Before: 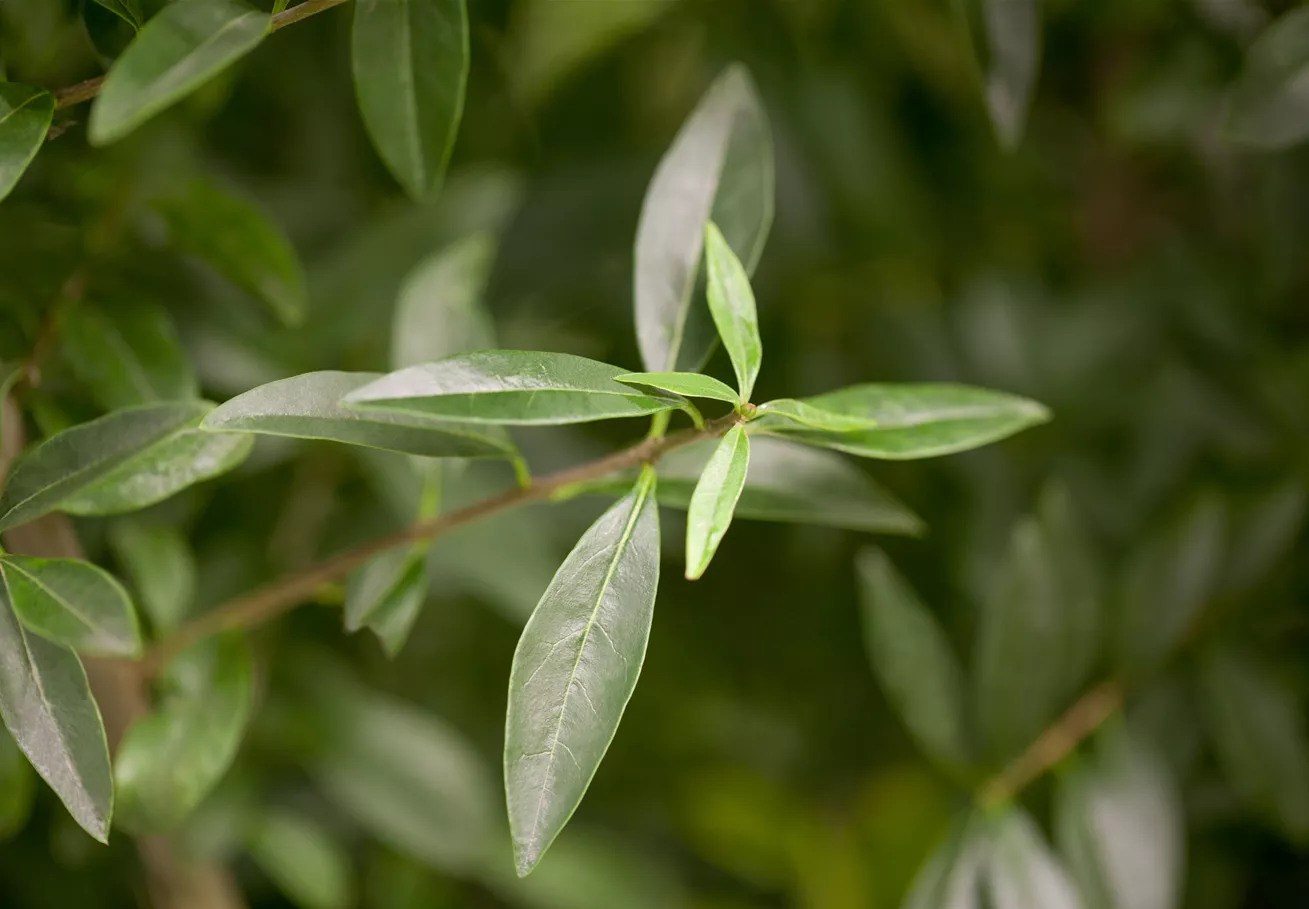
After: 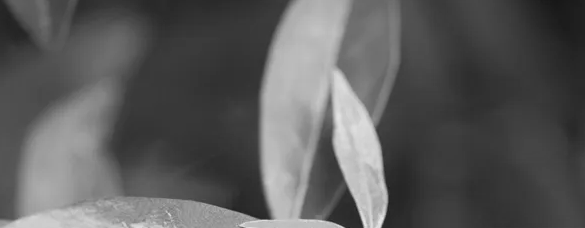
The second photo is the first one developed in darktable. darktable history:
monochrome: a 32, b 64, size 2.3
crop: left 28.64%, top 16.832%, right 26.637%, bottom 58.055%
